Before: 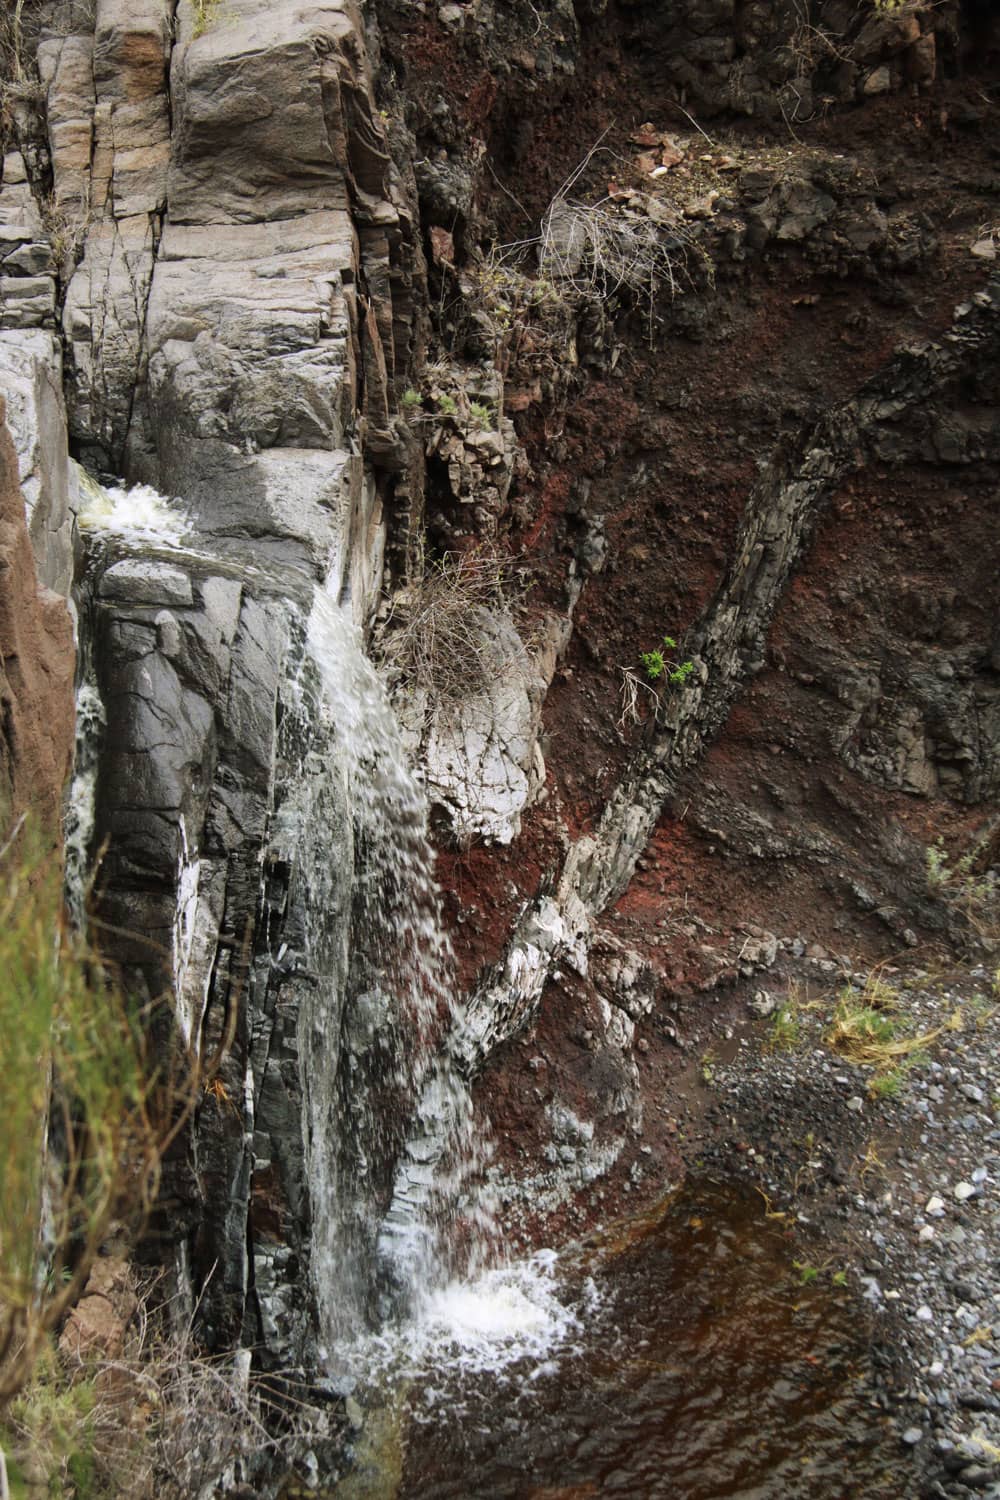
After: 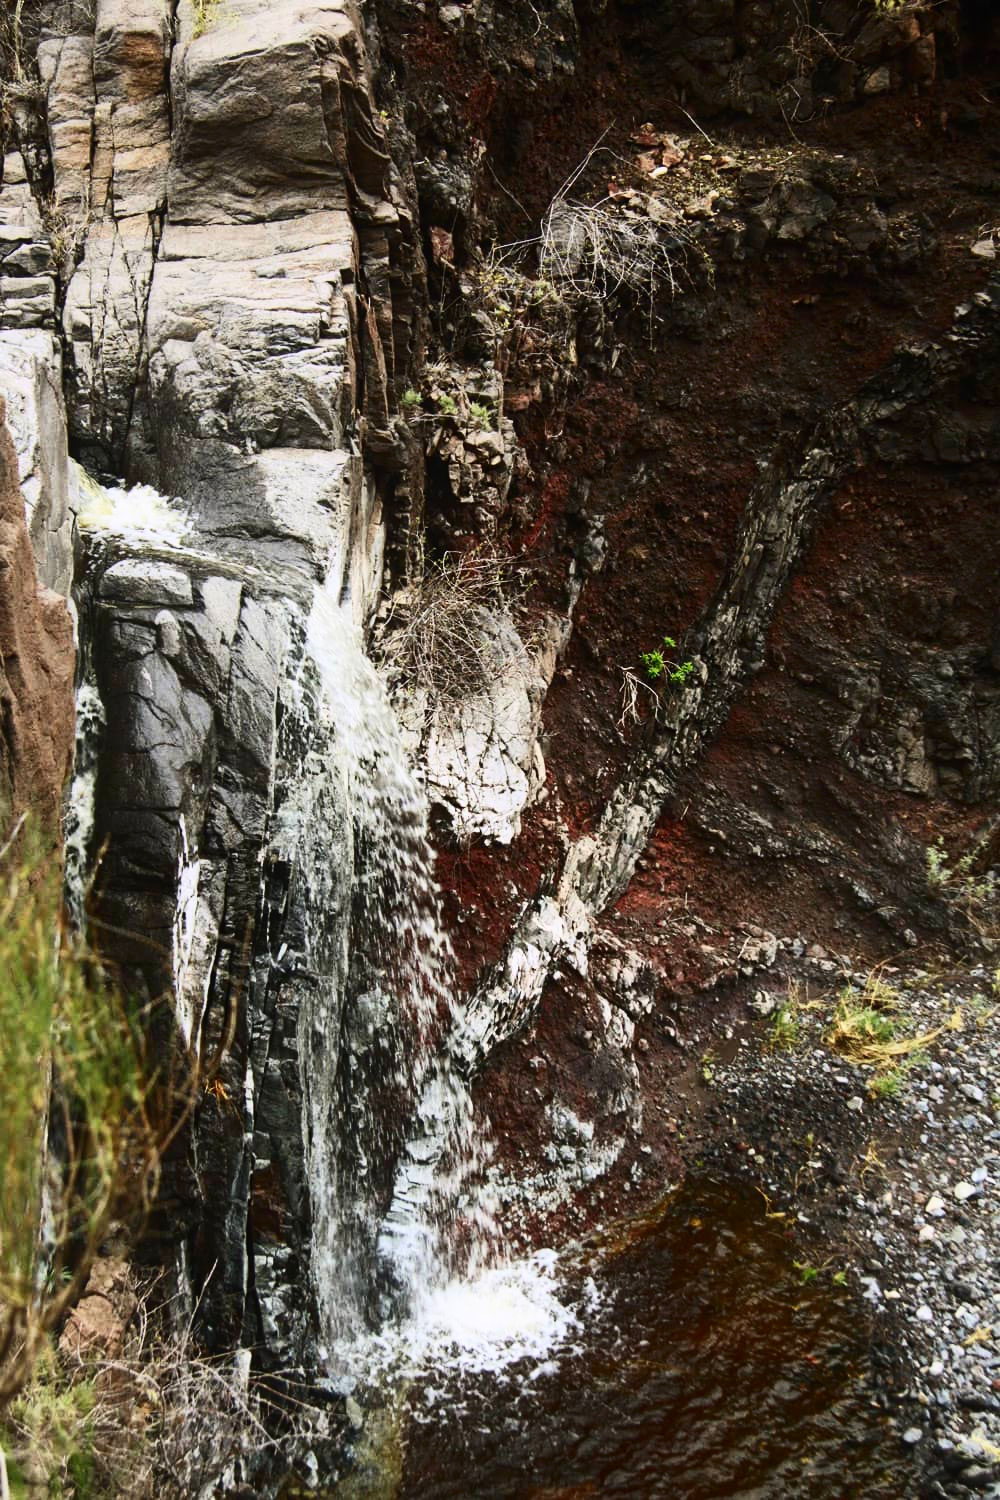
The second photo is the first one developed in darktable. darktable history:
contrast equalizer: y [[0.439, 0.44, 0.442, 0.457, 0.493, 0.498], [0.5 ×6], [0.5 ×6], [0 ×6], [0 ×6]], mix 0.59
contrast brightness saturation: contrast 0.4, brightness 0.1, saturation 0.21
